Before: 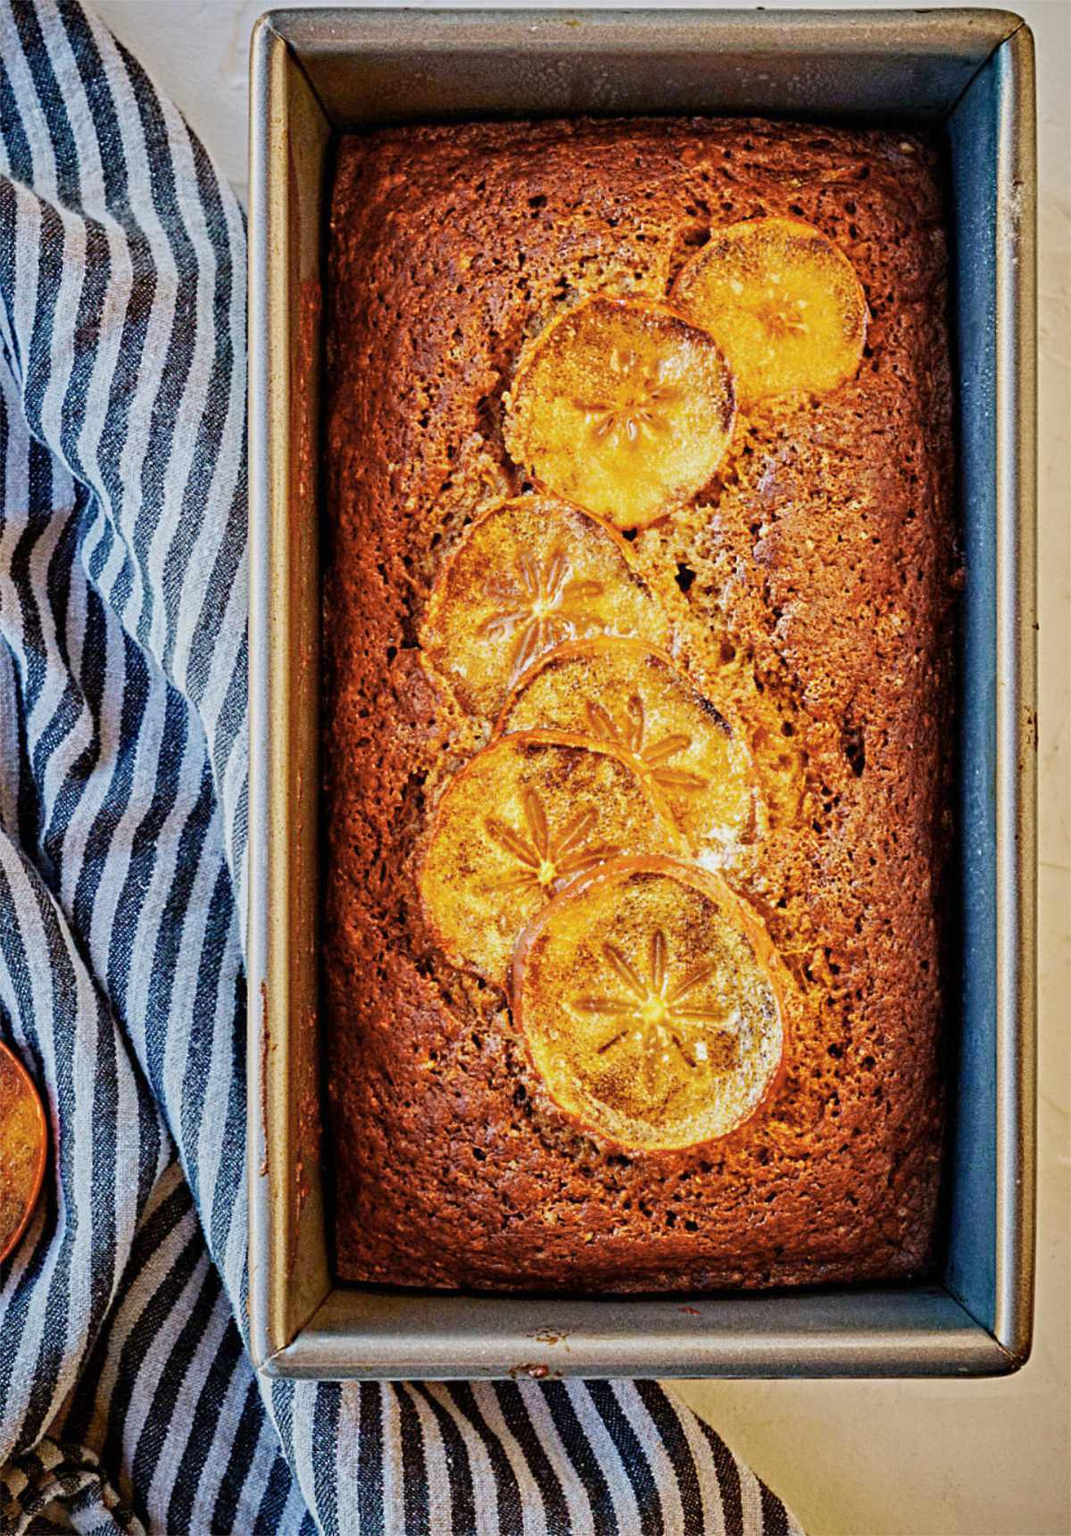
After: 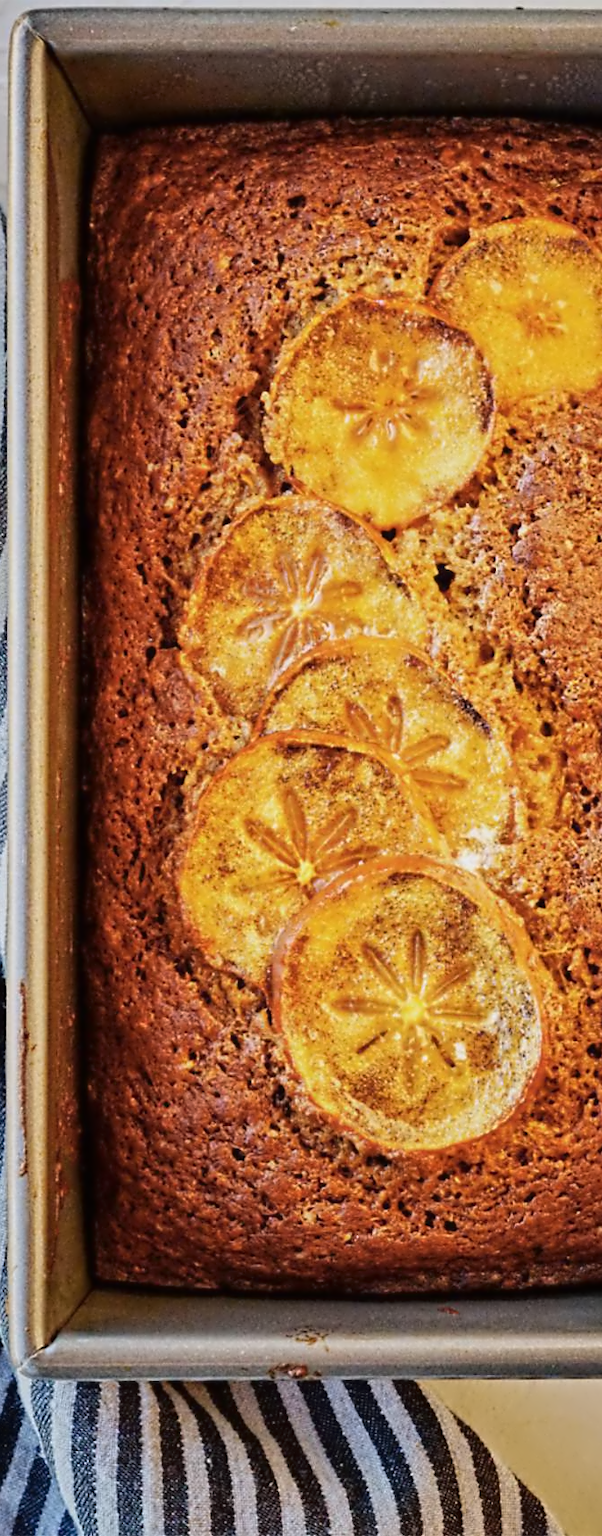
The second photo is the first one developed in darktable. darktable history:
crop and rotate: left 22.516%, right 21.234%
contrast equalizer: octaves 7, y [[0.5 ×6], [0.5 ×6], [0.5 ×6], [0, 0.033, 0.067, 0.1, 0.133, 0.167], [0, 0.05, 0.1, 0.15, 0.2, 0.25]]
